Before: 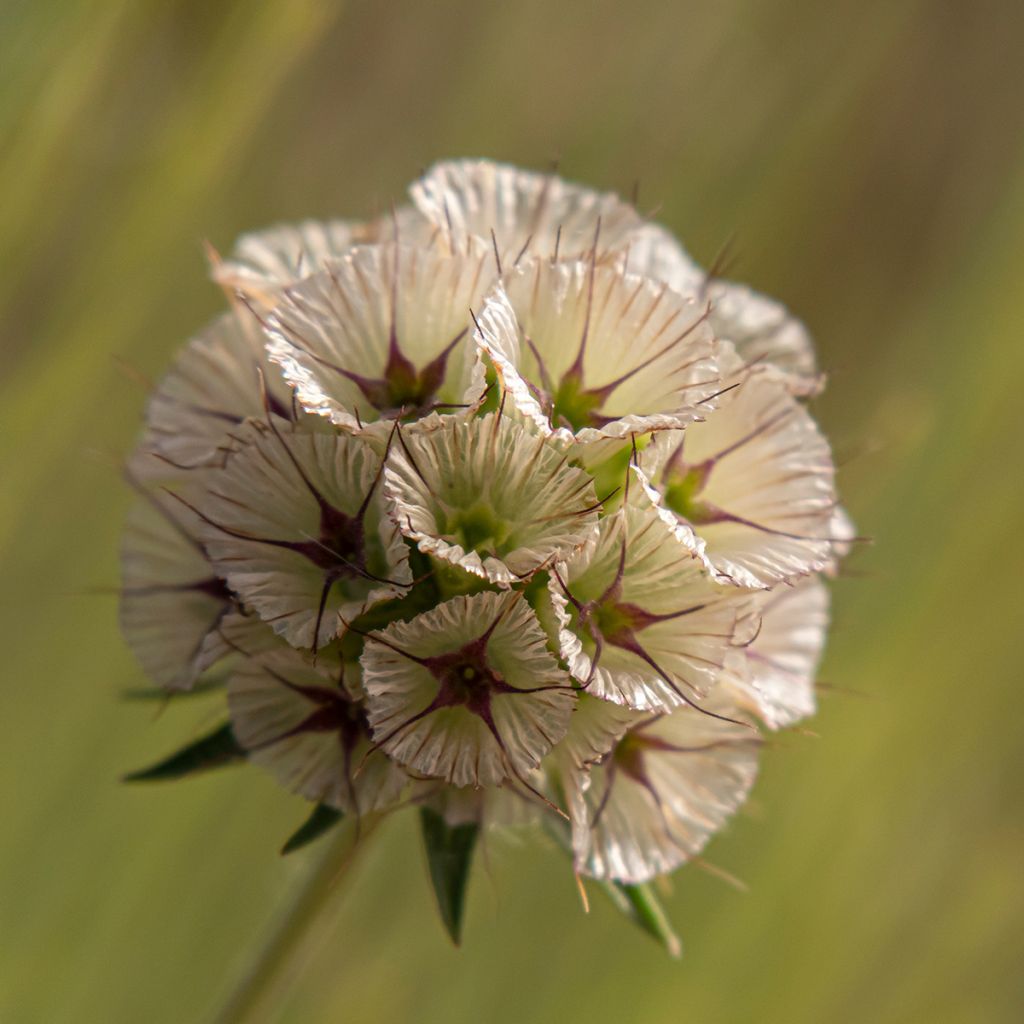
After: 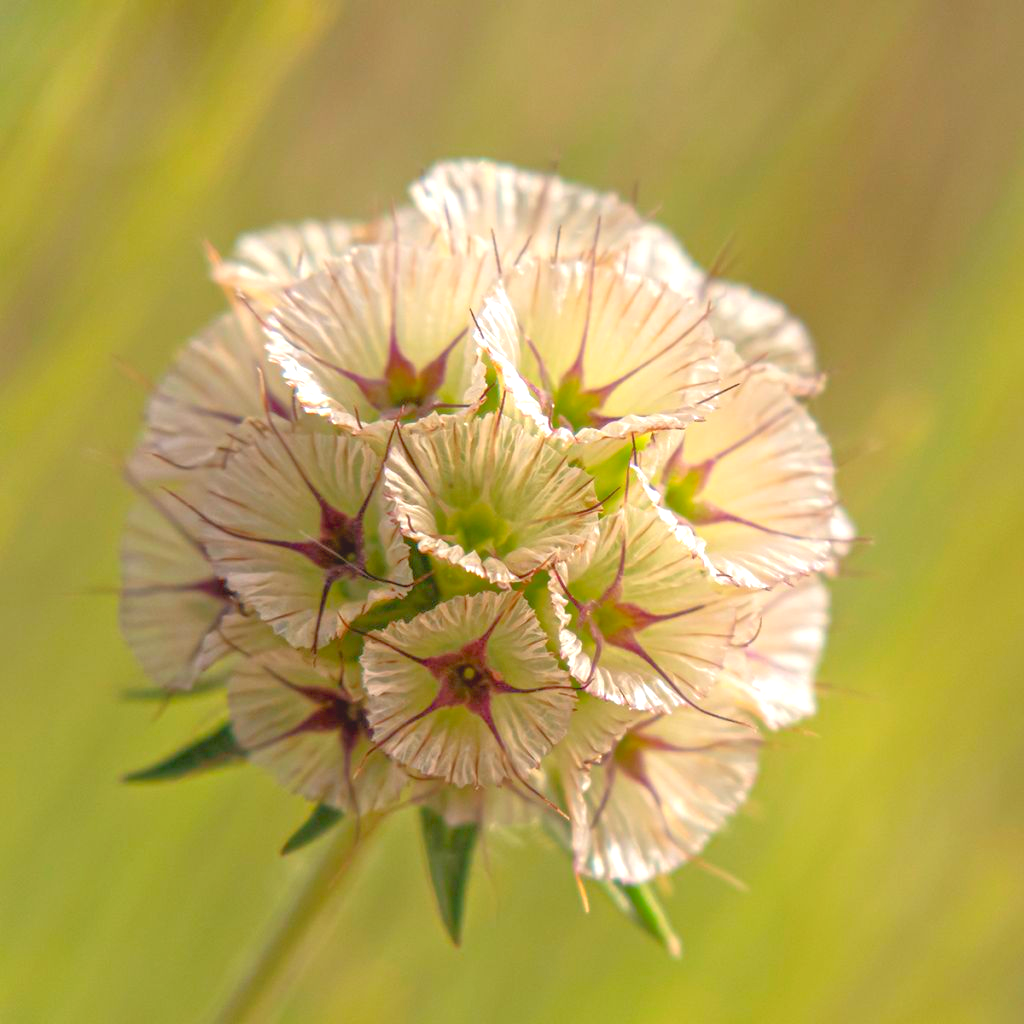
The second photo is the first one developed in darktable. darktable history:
tone equalizer: -7 EV 0.14 EV, -6 EV 0.628 EV, -5 EV 1.15 EV, -4 EV 1.32 EV, -3 EV 1.16 EV, -2 EV 0.6 EV, -1 EV 0.166 EV
exposure: exposure 1 EV, compensate exposure bias true, compensate highlight preservation false
contrast brightness saturation: contrast -0.205, saturation 0.188
shadows and highlights: shadows -69.77, highlights 33.67, highlights color adjustment 41.79%, soften with gaussian
